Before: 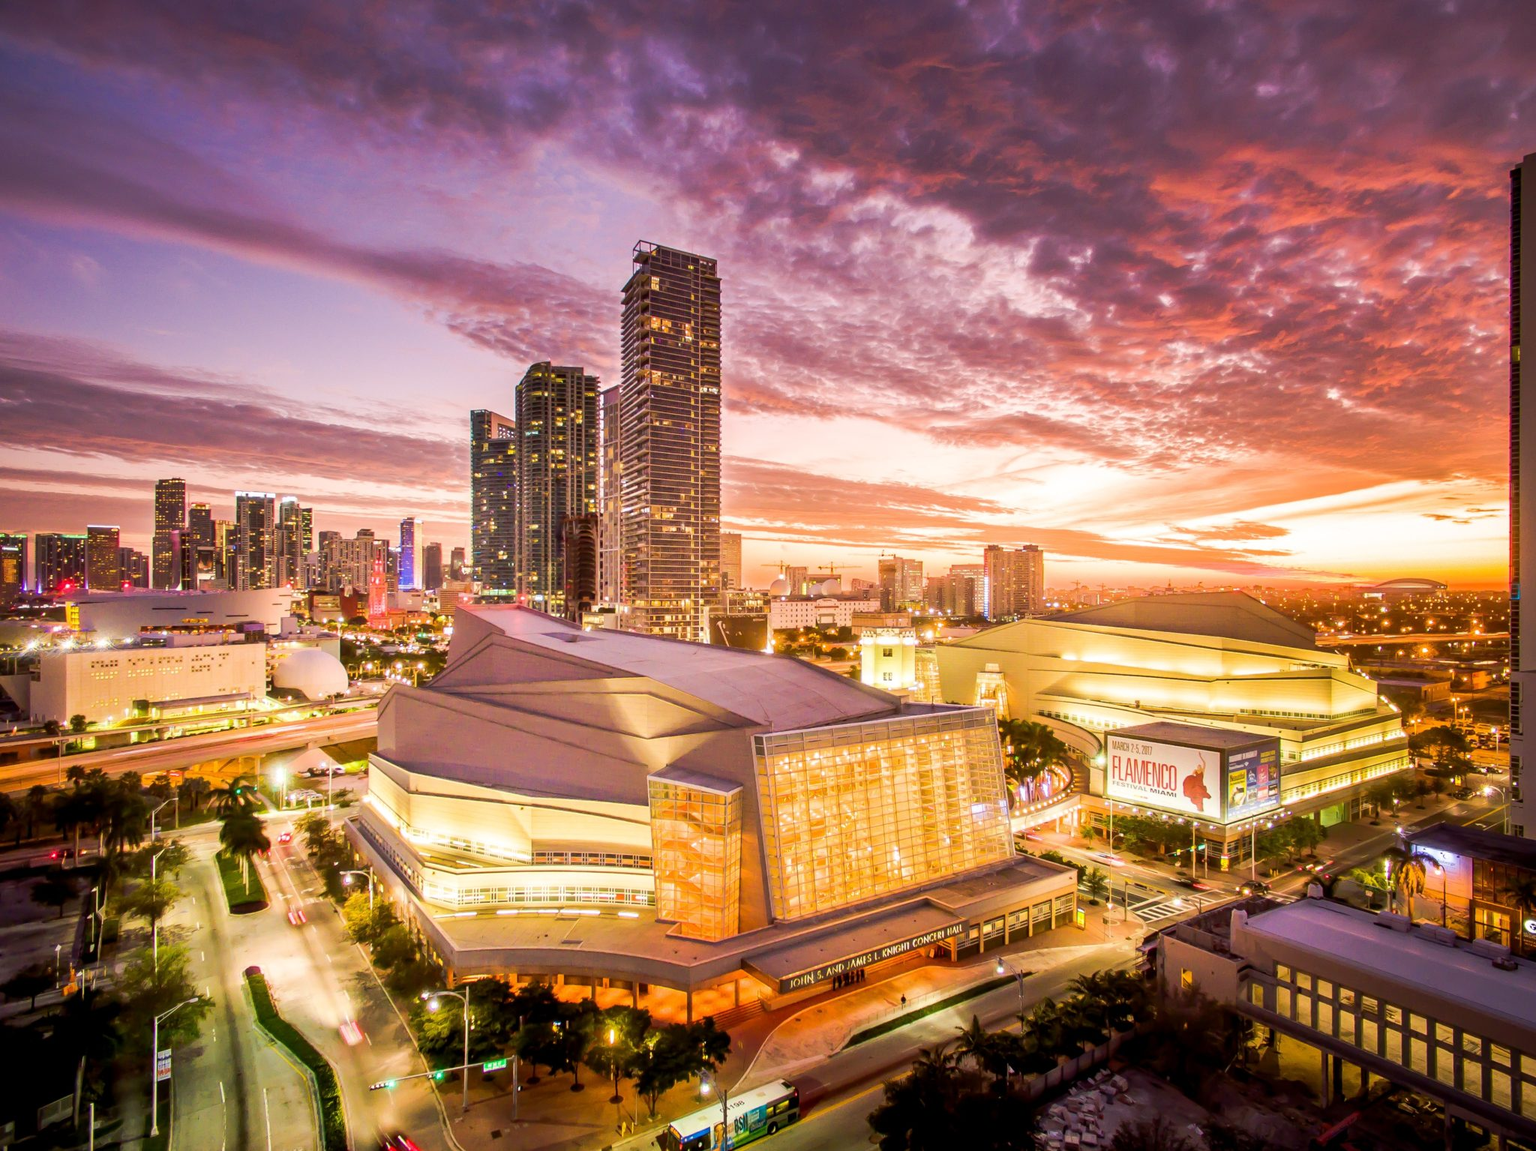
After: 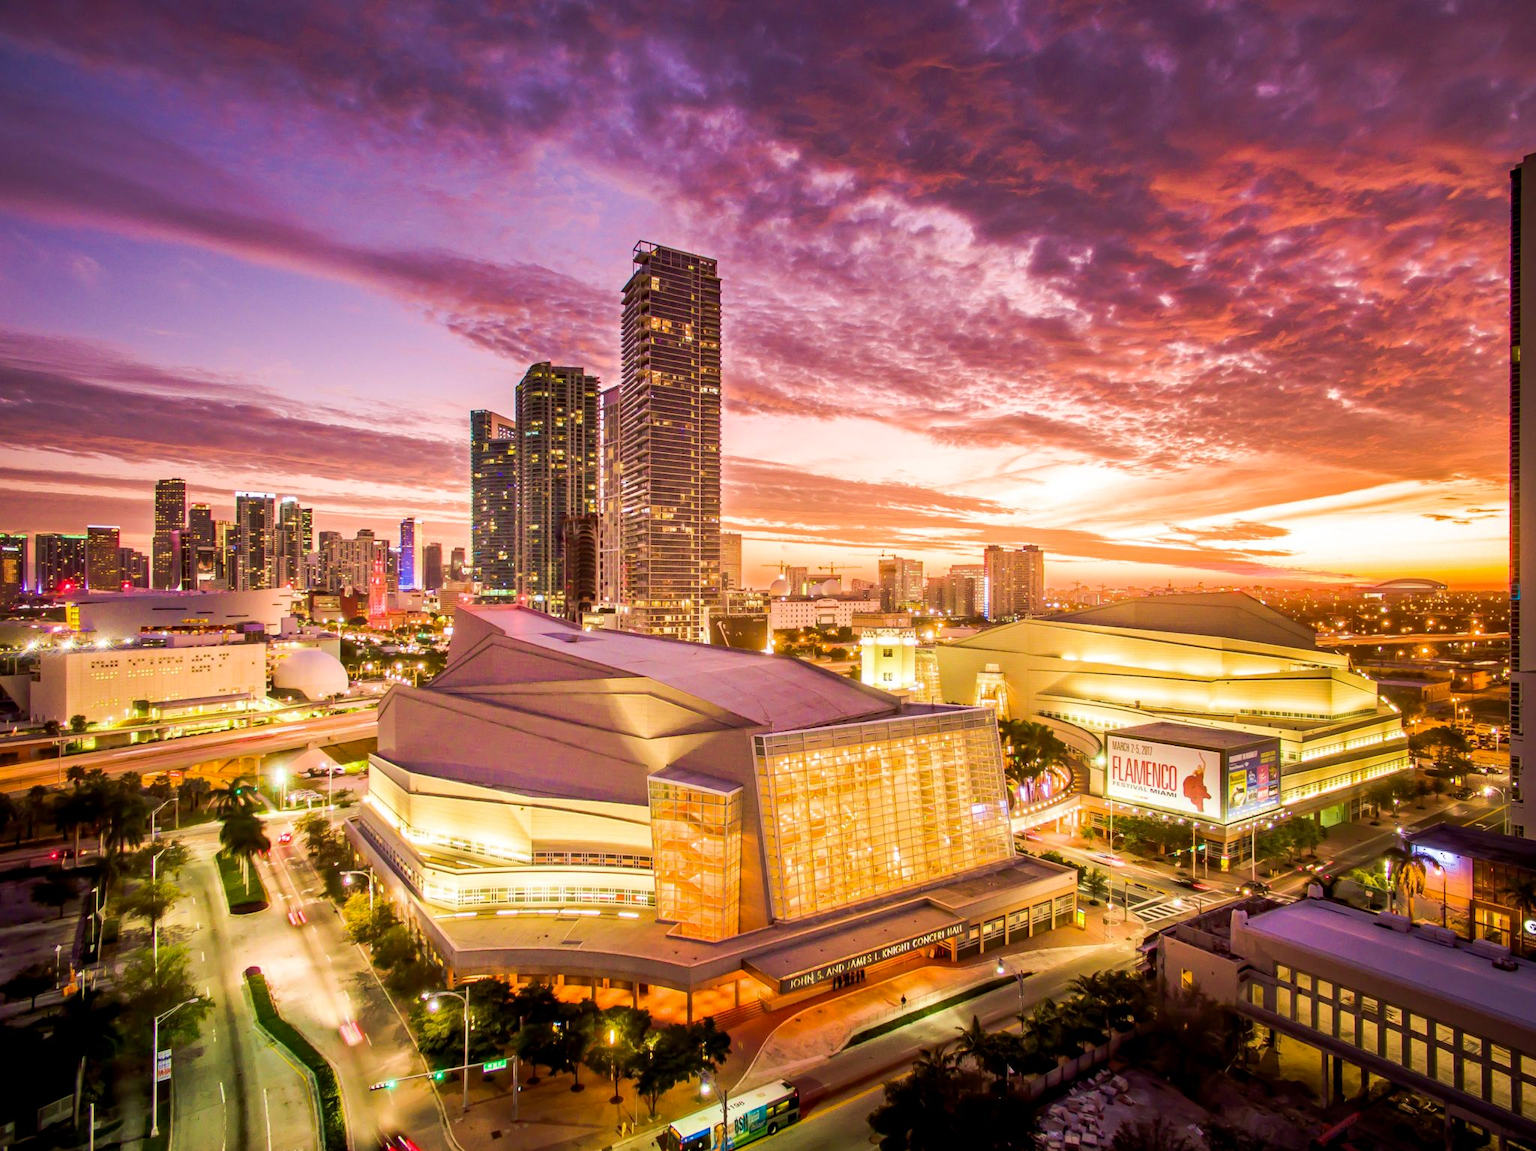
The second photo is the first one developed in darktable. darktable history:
haze removal: compatibility mode true, adaptive false
velvia: on, module defaults
